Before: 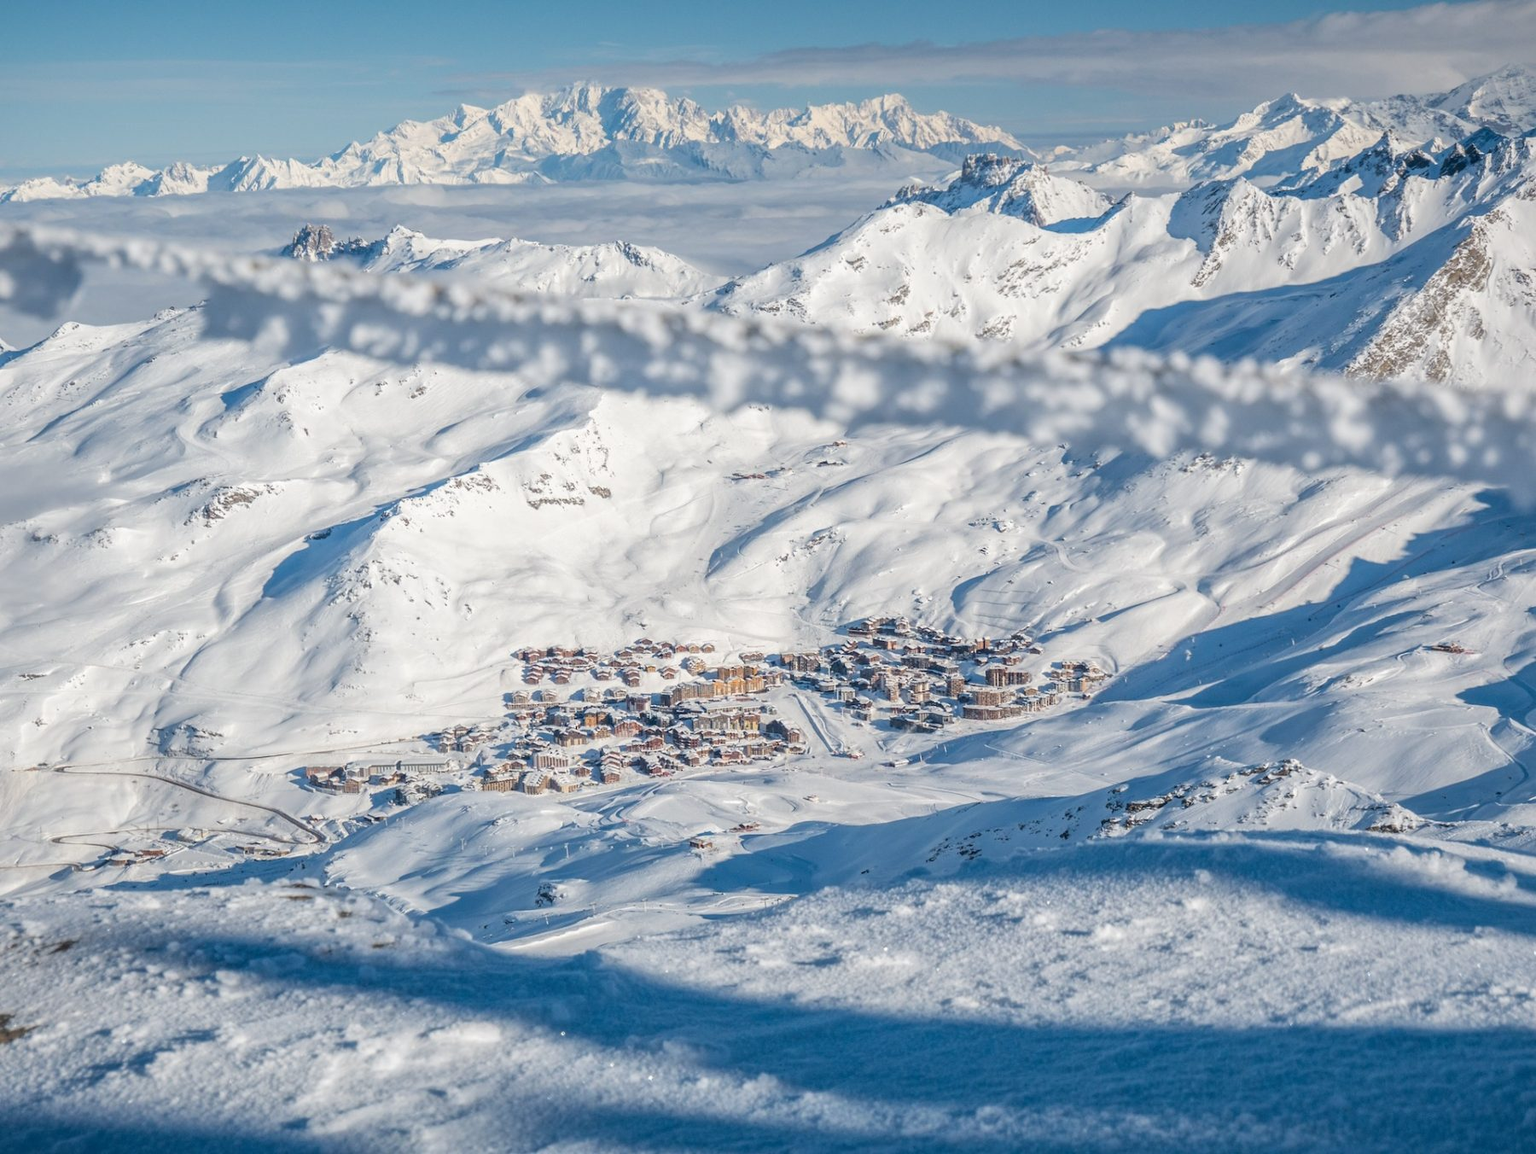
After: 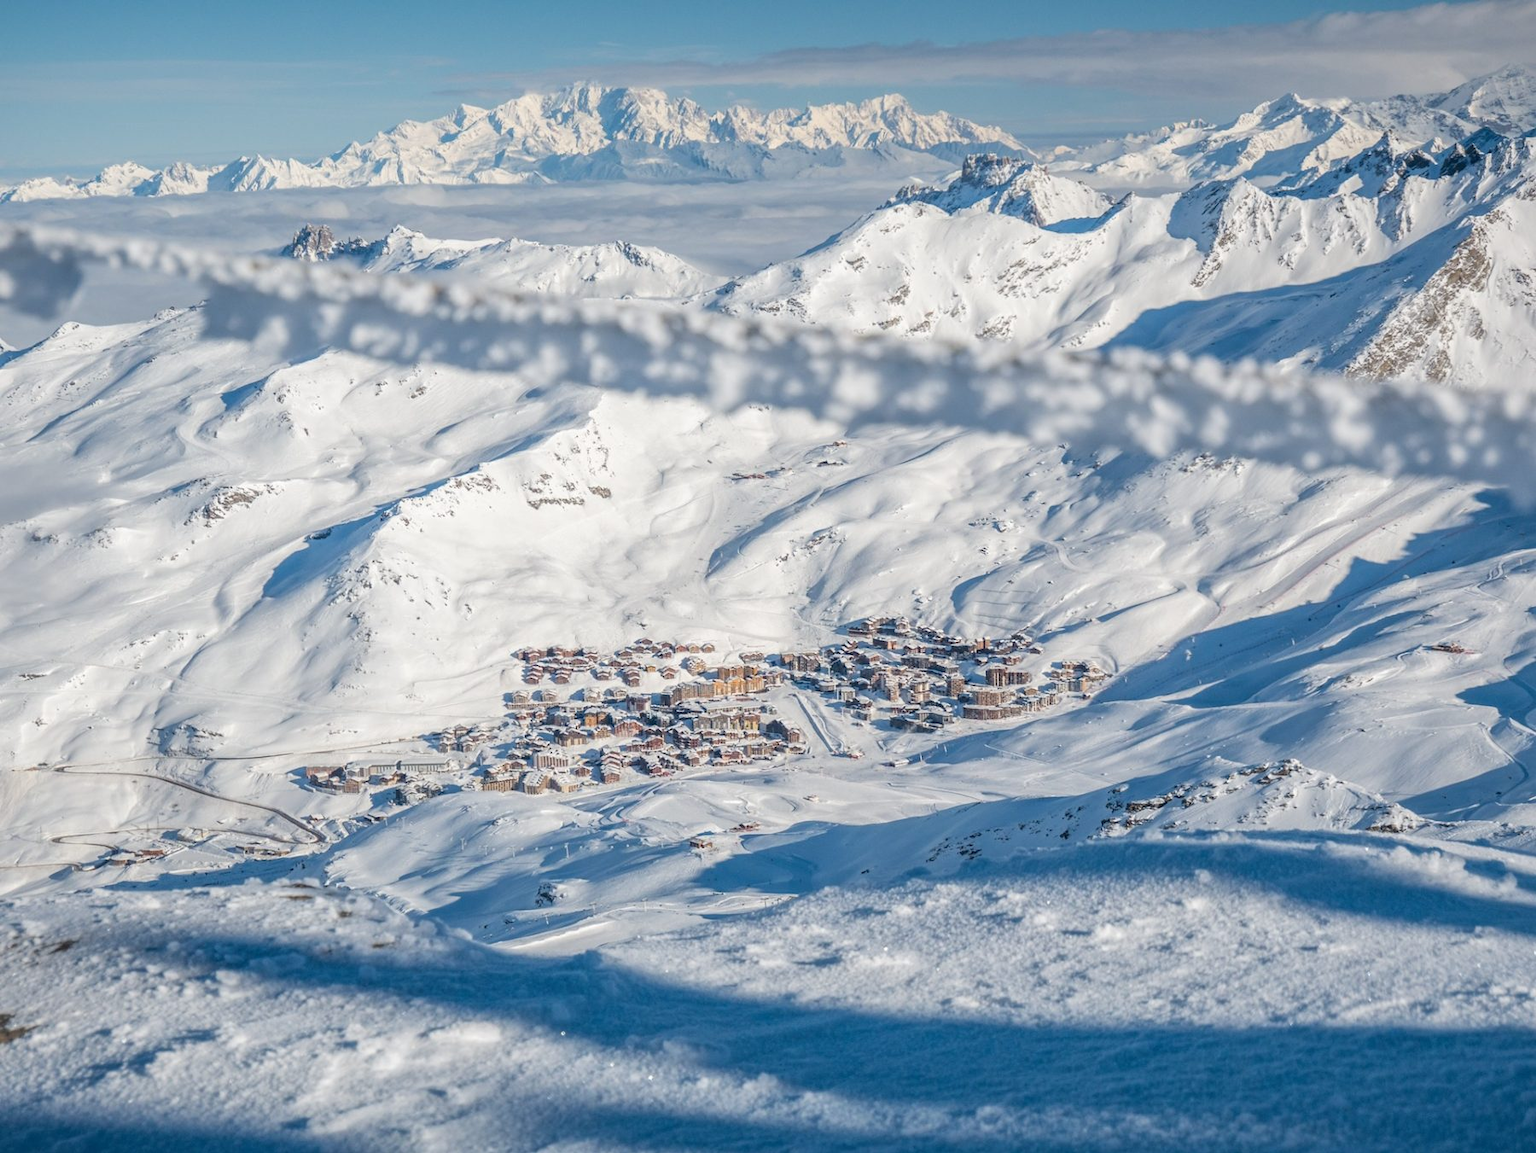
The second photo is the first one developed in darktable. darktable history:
levels: mode automatic, levels [0, 0.476, 0.951]
